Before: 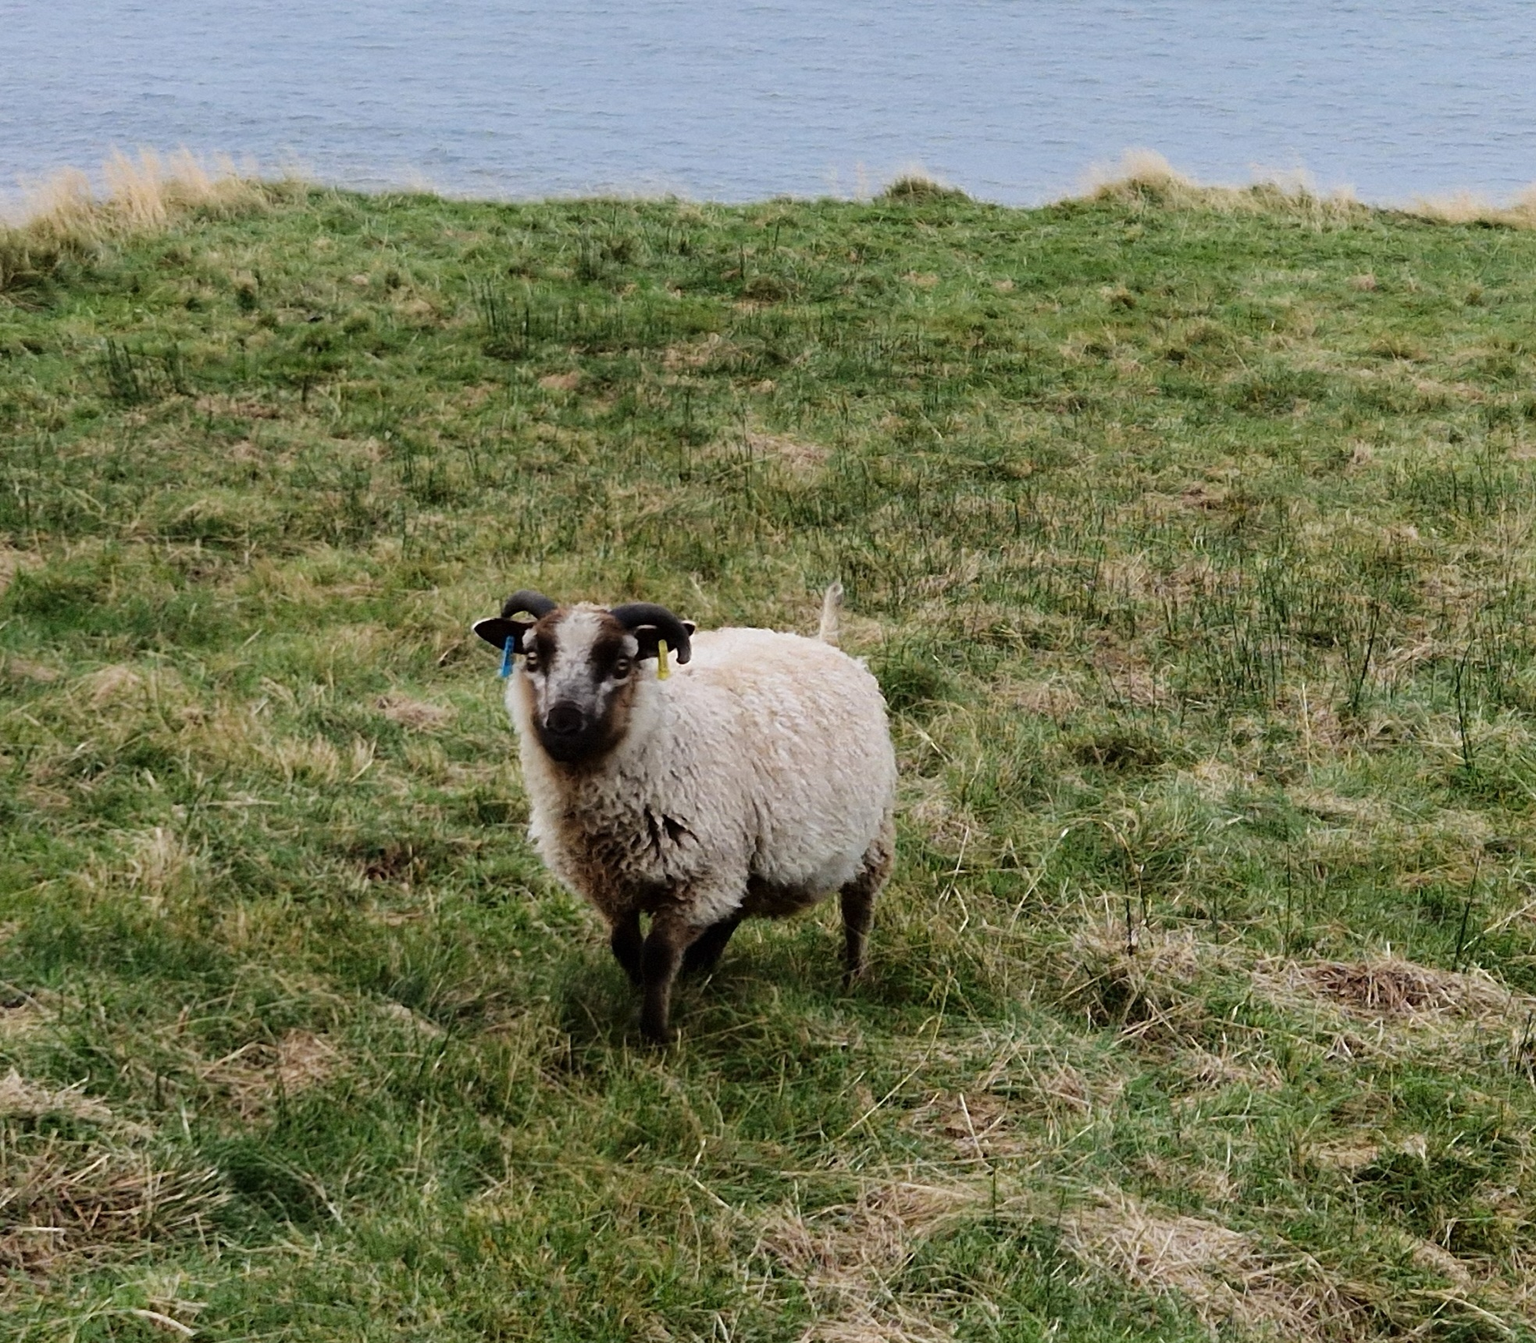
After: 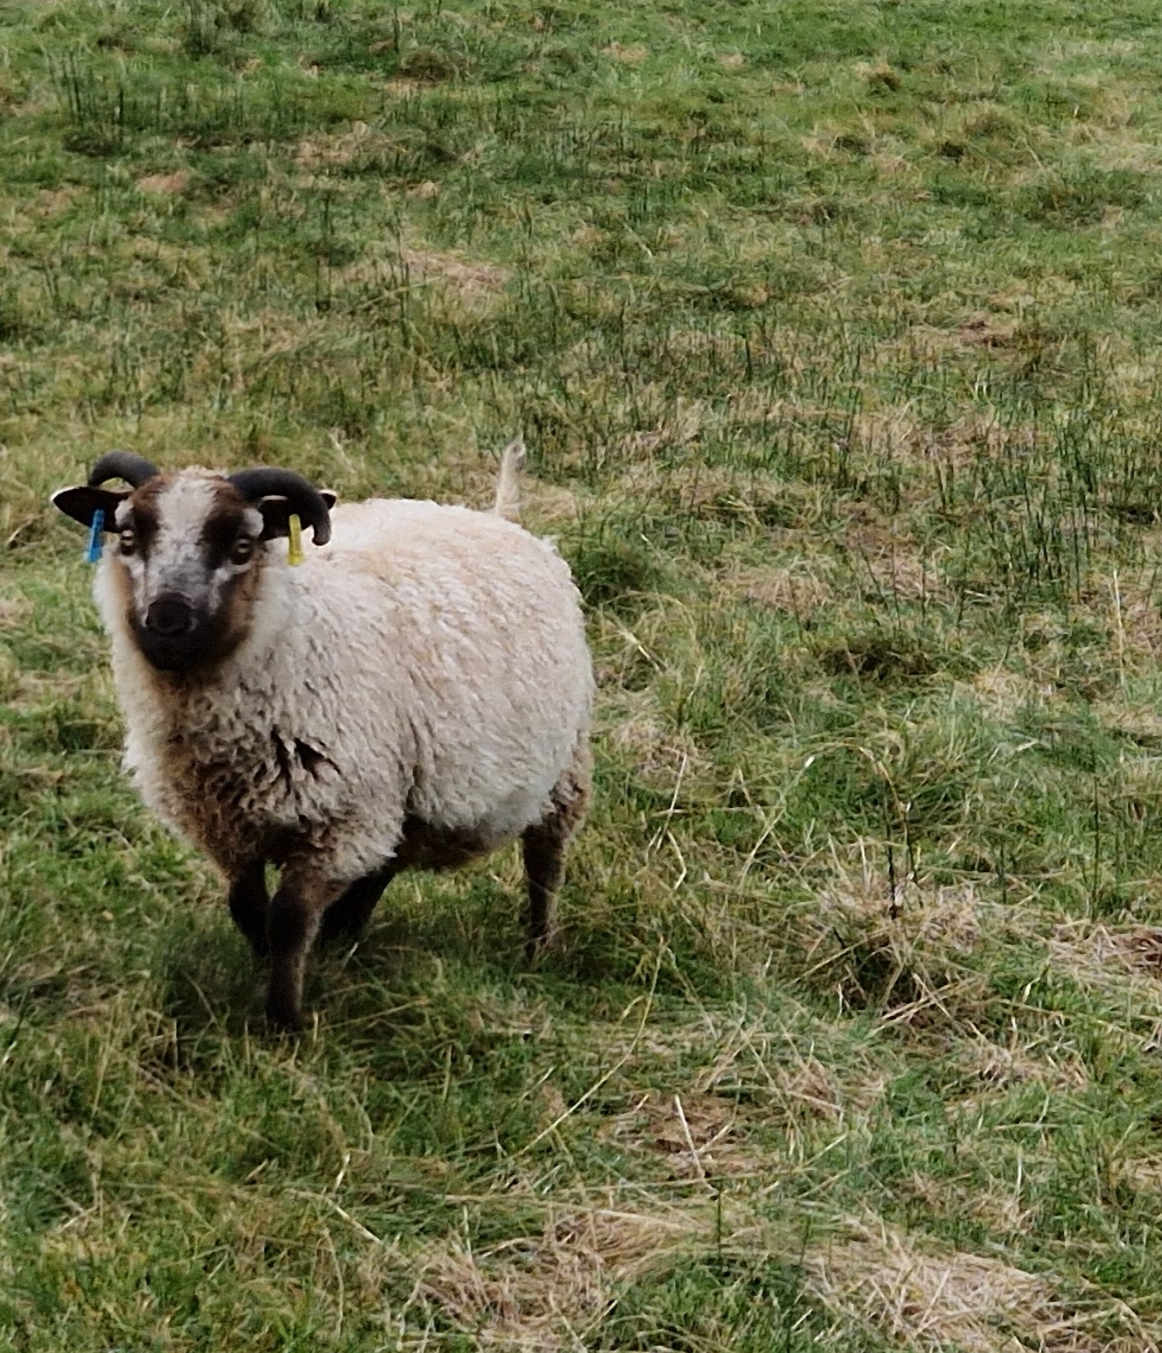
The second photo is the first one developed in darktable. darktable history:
shadows and highlights: radius 125.46, shadows 30.51, highlights -30.51, low approximation 0.01, soften with gaussian
crop and rotate: left 28.256%, top 17.734%, right 12.656%, bottom 3.573%
